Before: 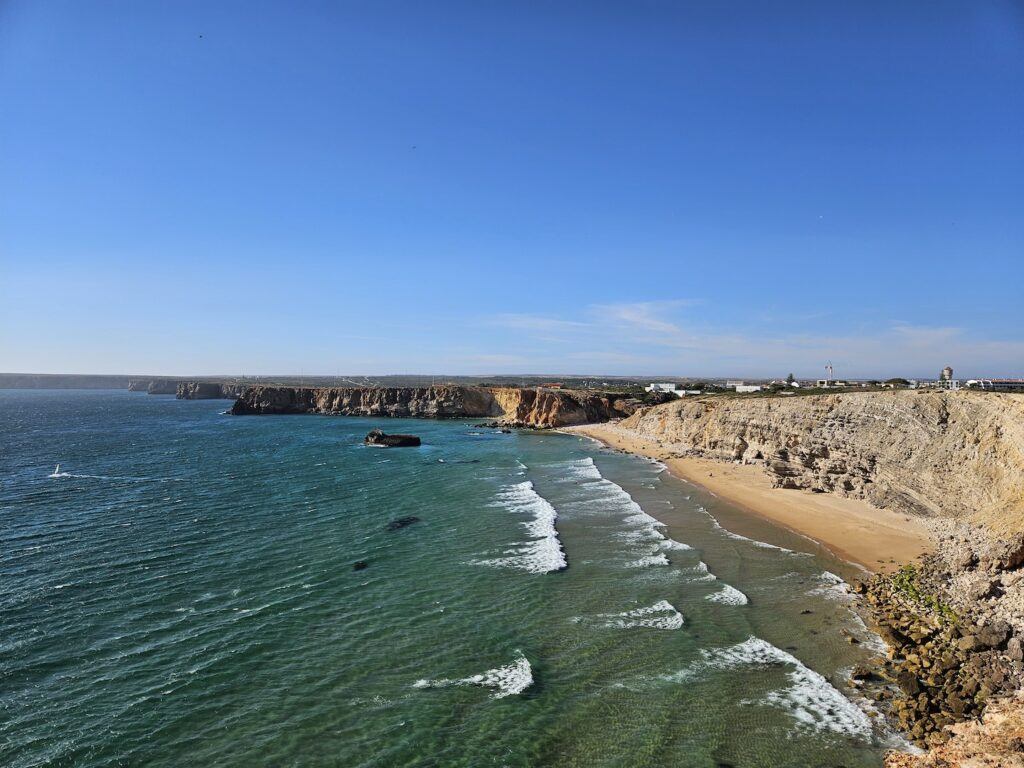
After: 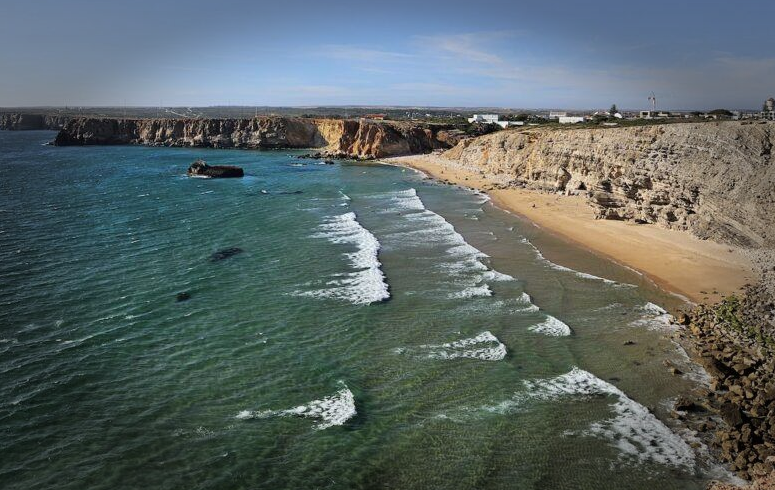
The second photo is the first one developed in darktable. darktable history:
vignetting: fall-off start 66.7%, fall-off radius 39.74%, brightness -0.576, saturation -0.258, automatic ratio true, width/height ratio 0.671, dithering 16-bit output
crop and rotate: left 17.299%, top 35.115%, right 7.015%, bottom 1.024%
